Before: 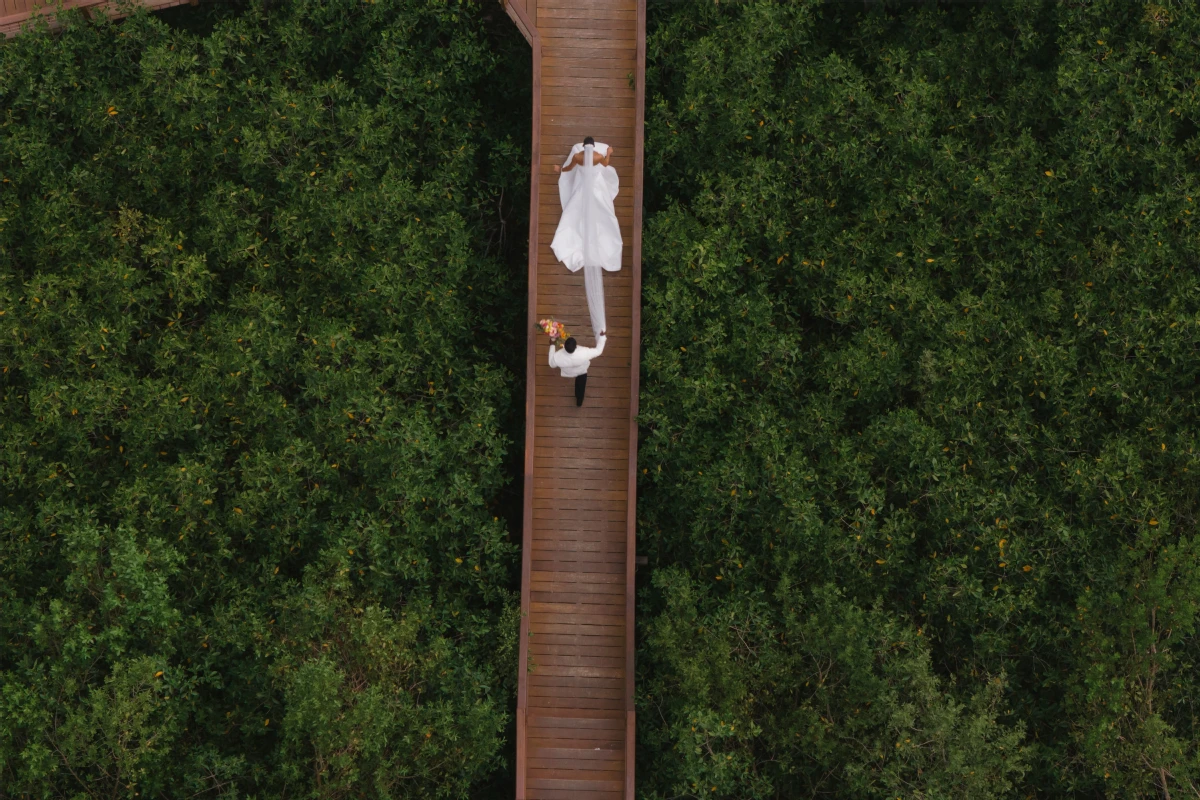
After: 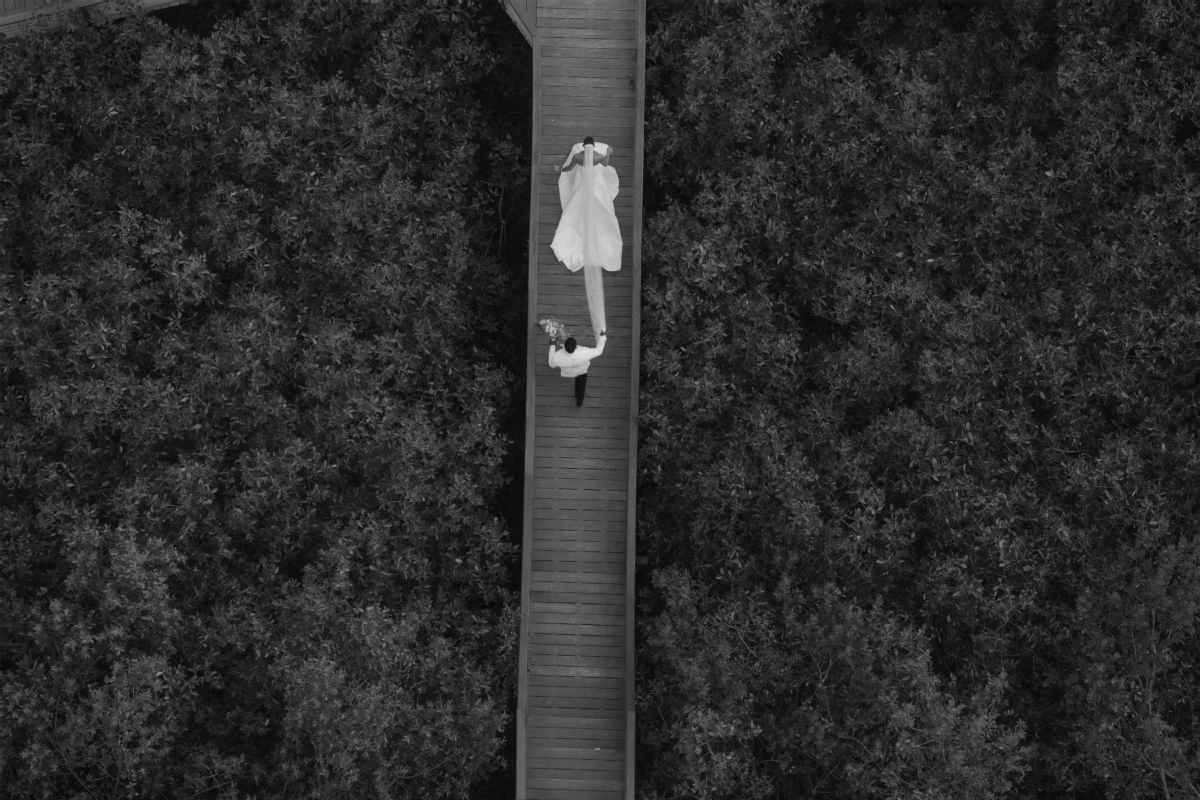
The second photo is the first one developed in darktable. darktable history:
vignetting: fall-off radius 60.92%
monochrome: a 26.22, b 42.67, size 0.8
